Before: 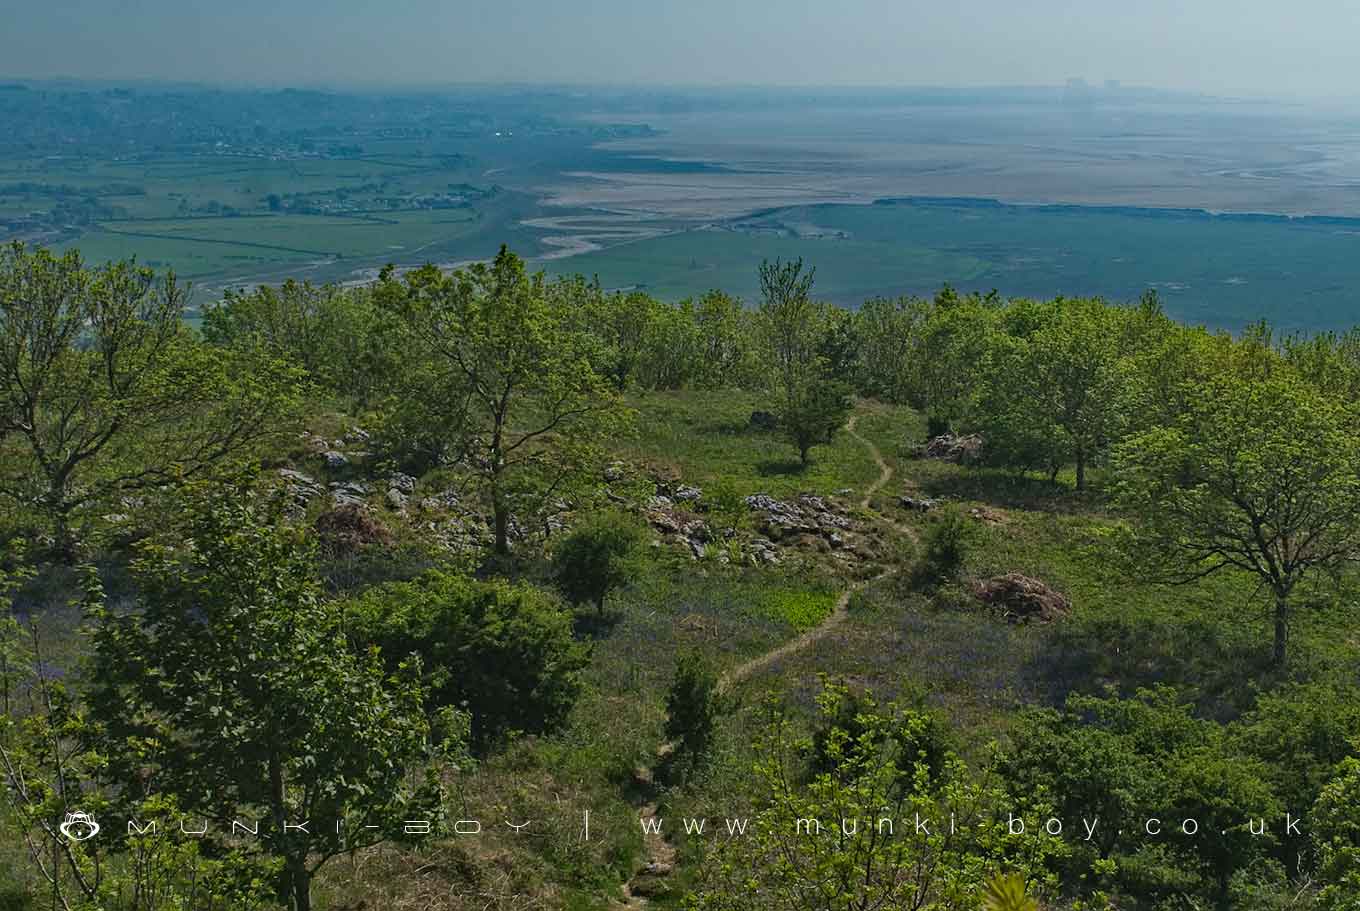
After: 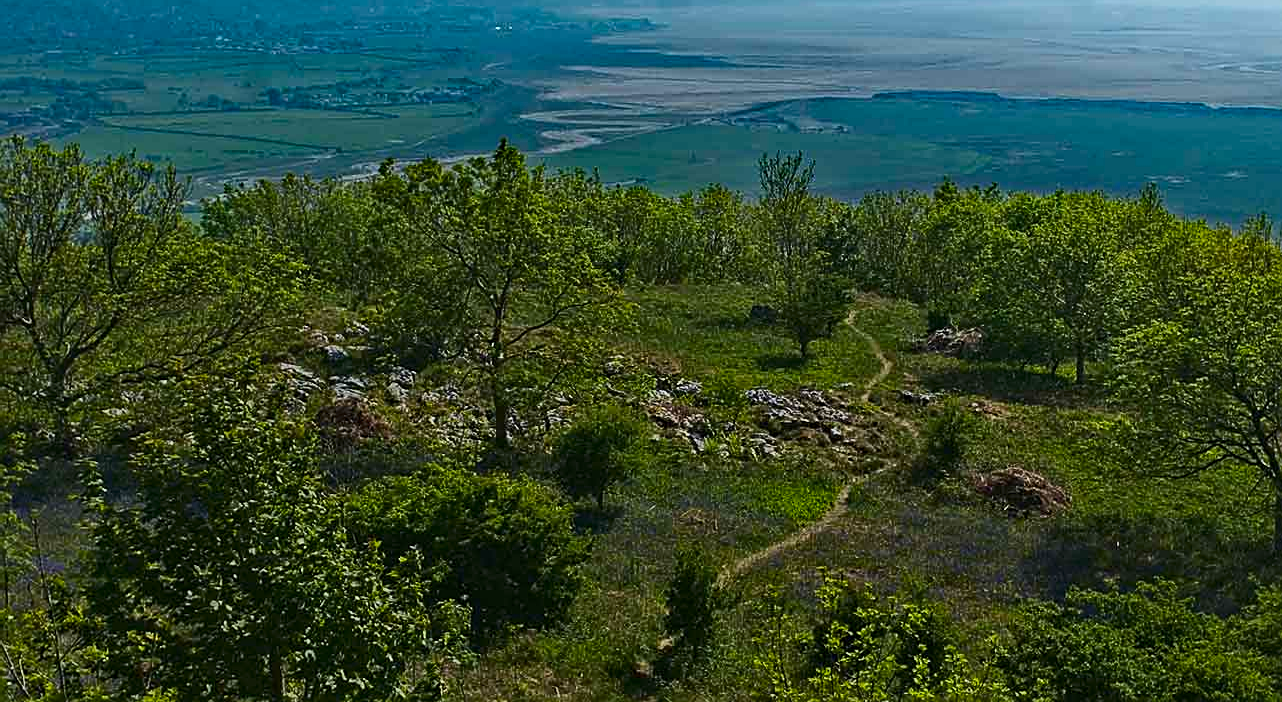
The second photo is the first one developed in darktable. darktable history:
contrast brightness saturation: contrast 0.22
tone equalizer: on, module defaults
crop and rotate: angle 0.03°, top 11.643%, right 5.651%, bottom 11.189%
sharpen: on, module defaults
color balance rgb: perceptual saturation grading › global saturation 20%, global vibrance 20%
